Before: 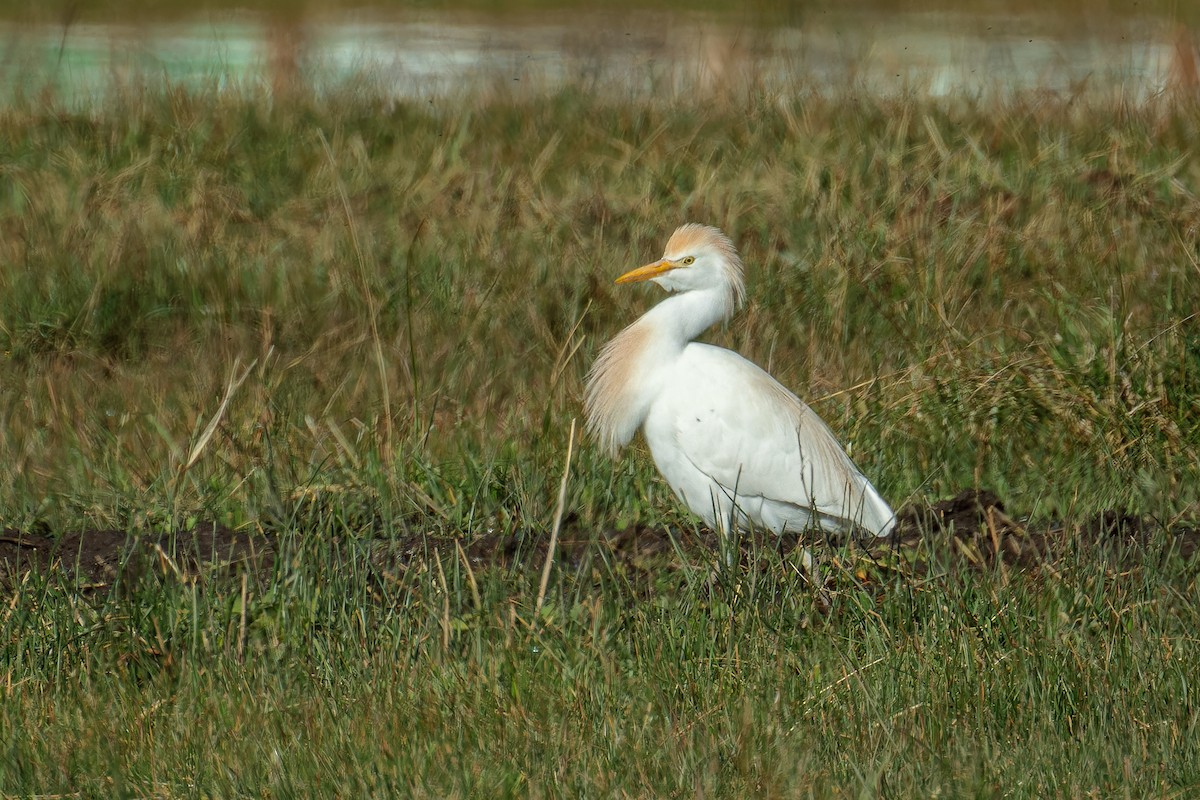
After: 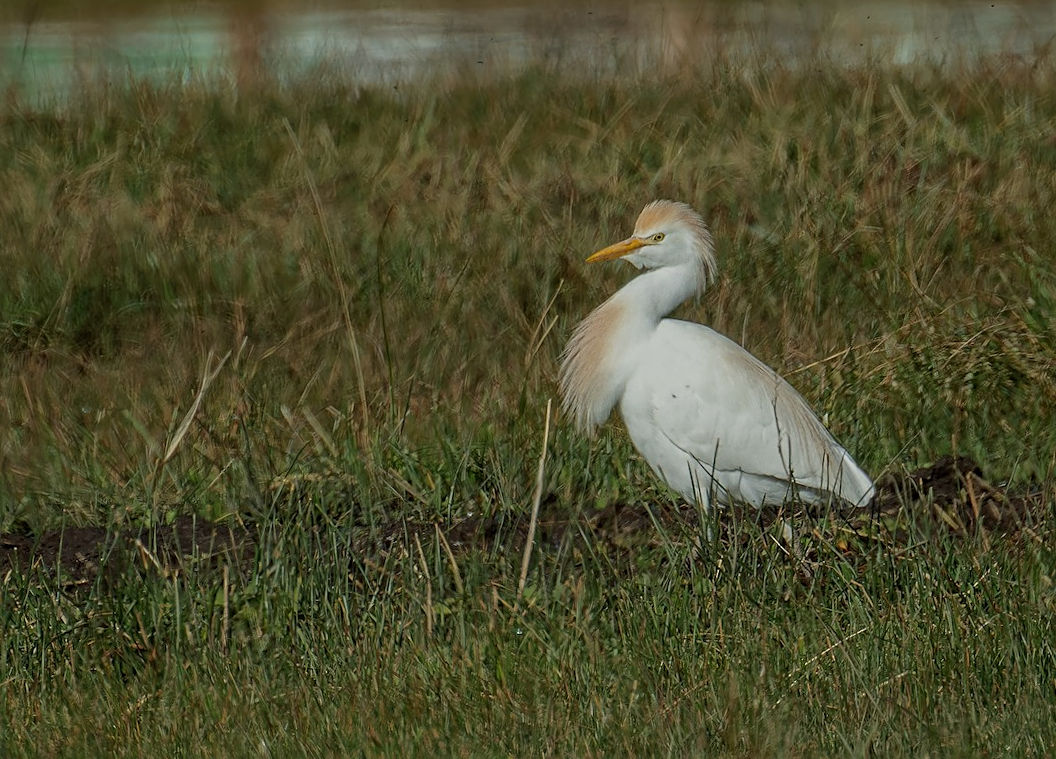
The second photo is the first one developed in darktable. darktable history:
rotate and perspective: rotation -2°, crop left 0.022, crop right 0.978, crop top 0.049, crop bottom 0.951
crop and rotate: left 1.088%, right 8.807%
exposure: black level correction 0, exposure -0.721 EV, compensate highlight preservation false
sharpen: on, module defaults
